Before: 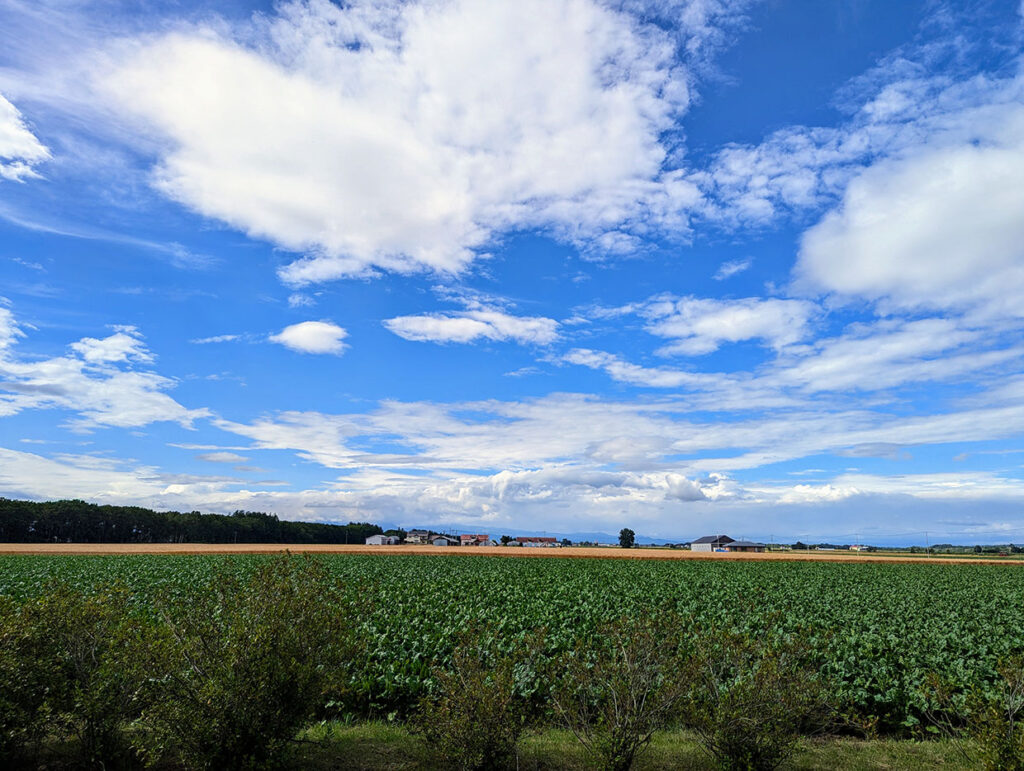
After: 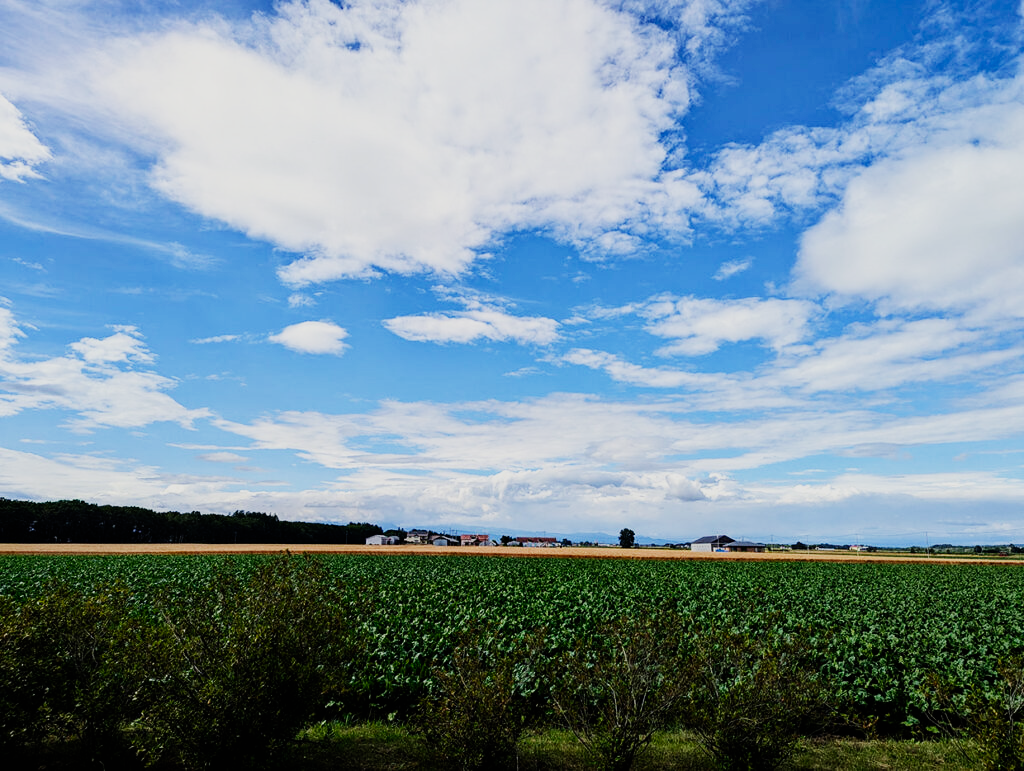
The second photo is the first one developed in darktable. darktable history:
sigmoid: contrast 1.8, skew -0.2, preserve hue 0%, red attenuation 0.1, red rotation 0.035, green attenuation 0.1, green rotation -0.017, blue attenuation 0.15, blue rotation -0.052, base primaries Rec2020
white balance: red 1, blue 1
